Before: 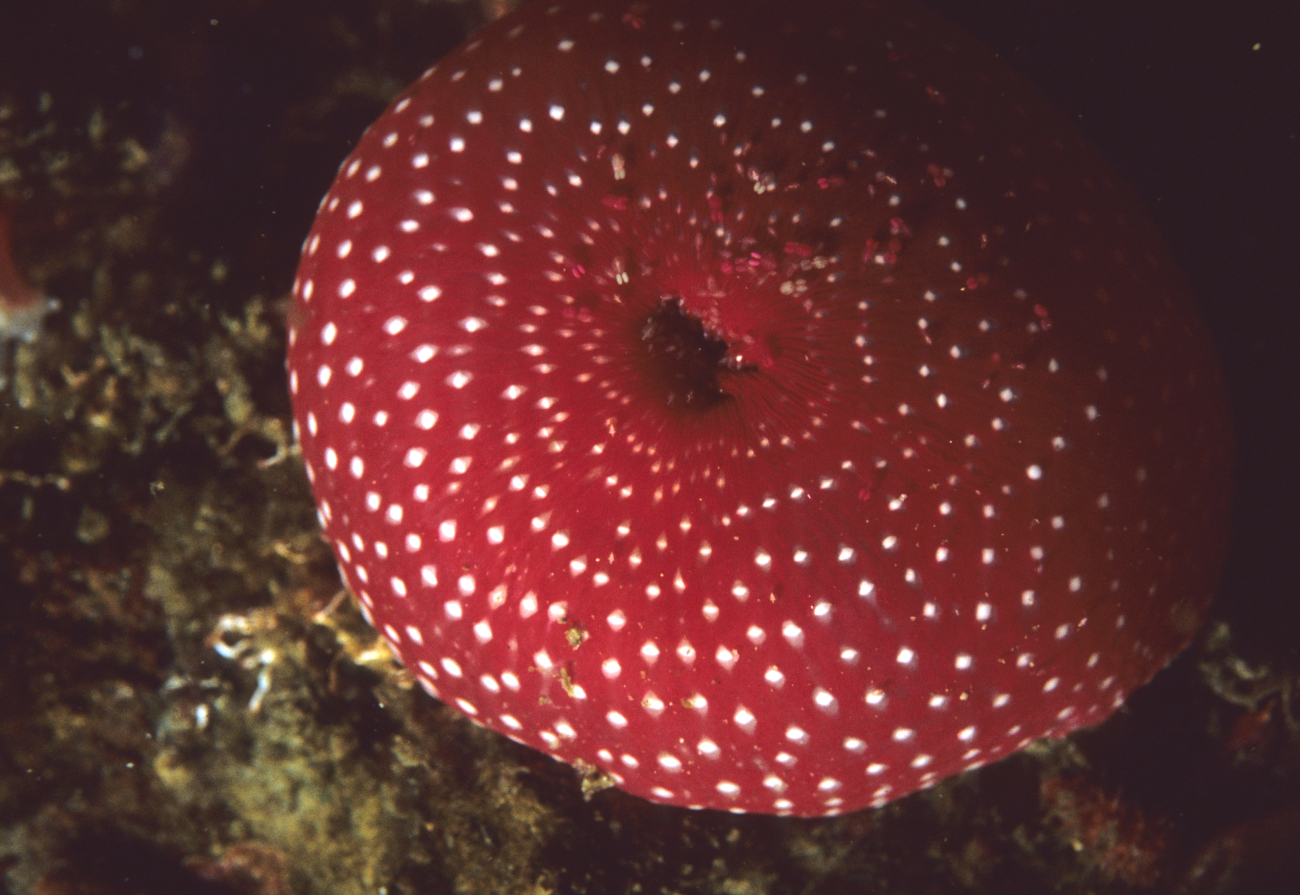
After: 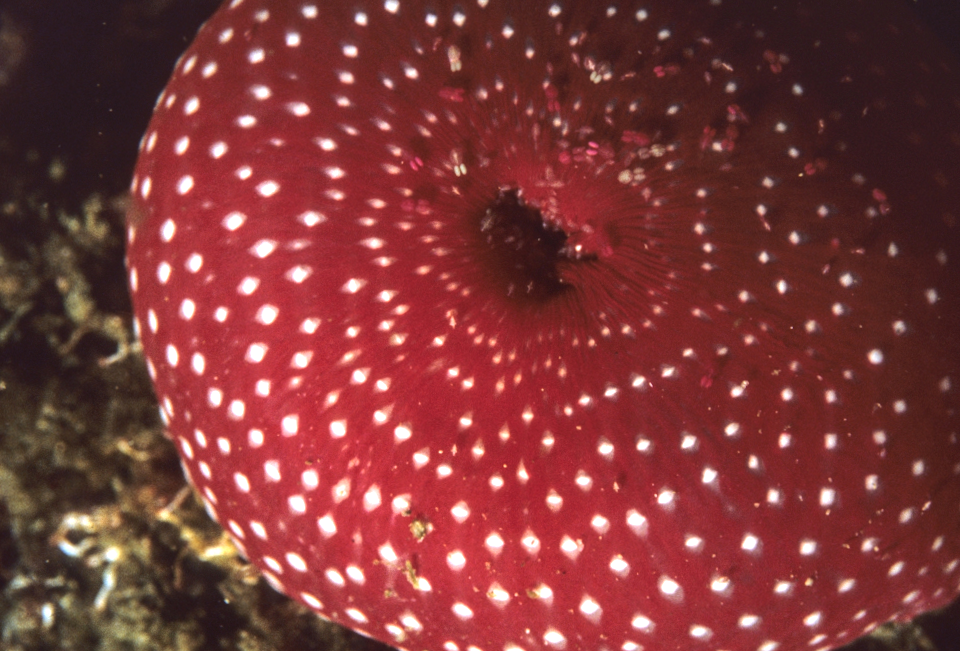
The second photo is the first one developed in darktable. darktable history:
local contrast: highlights 61%, detail 143%, midtone range 0.428
exposure: compensate highlight preservation false
rotate and perspective: rotation -1°, crop left 0.011, crop right 0.989, crop top 0.025, crop bottom 0.975
crop and rotate: left 11.831%, top 11.346%, right 13.429%, bottom 13.899%
